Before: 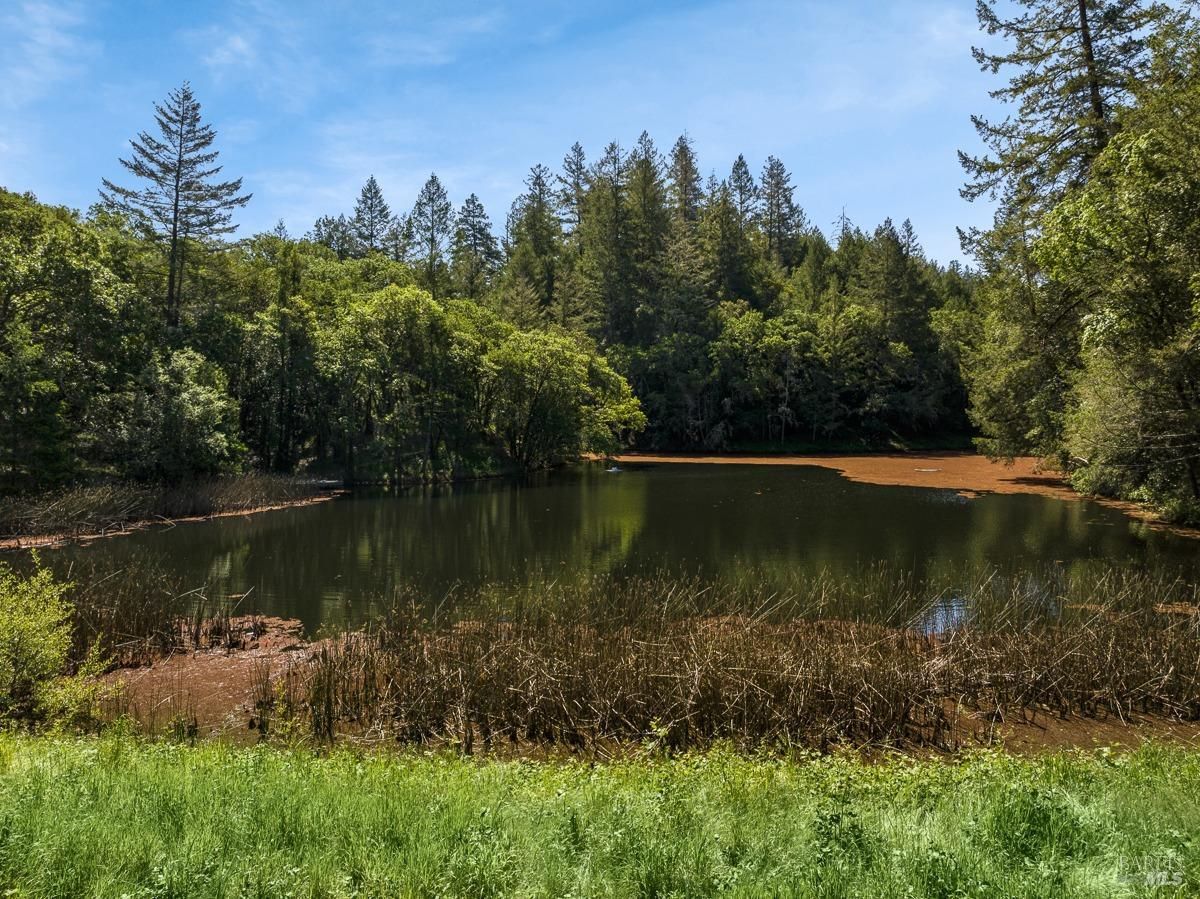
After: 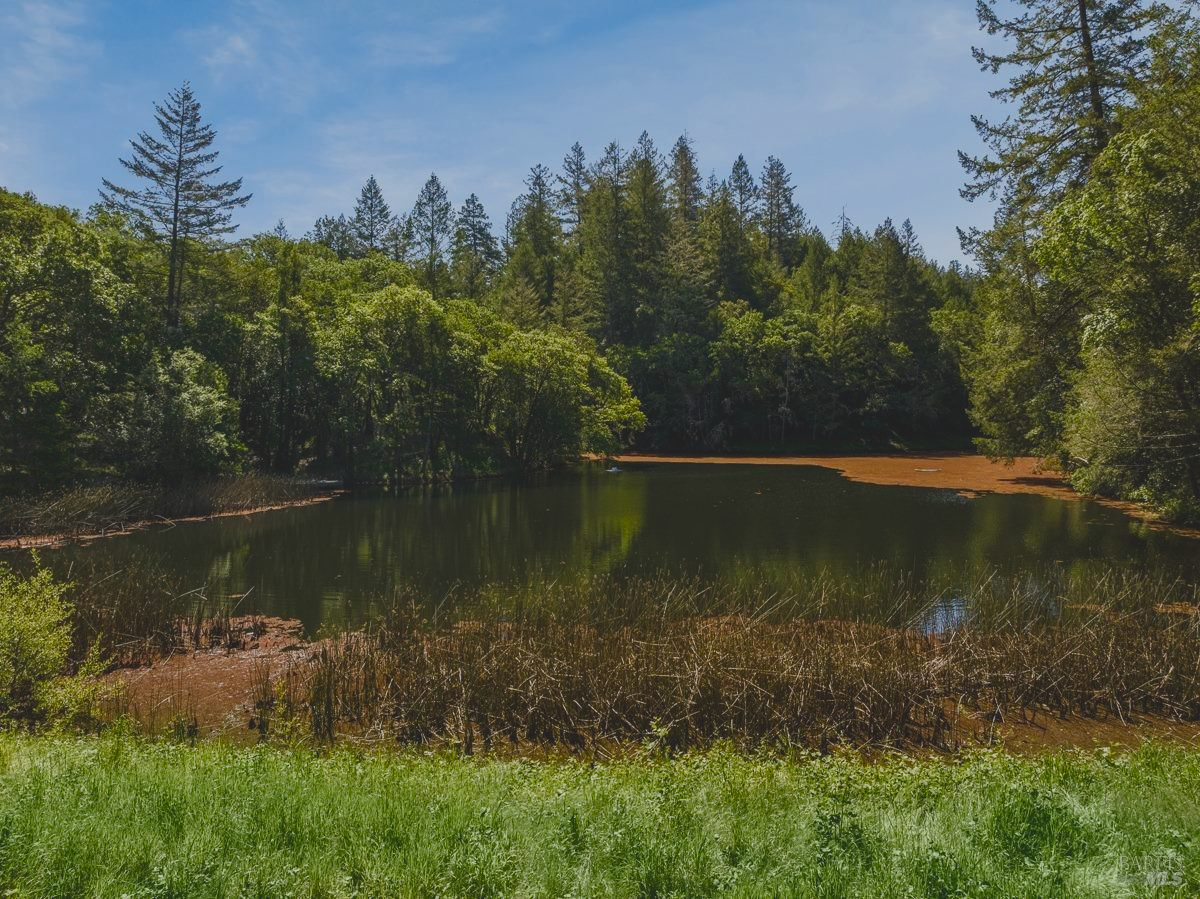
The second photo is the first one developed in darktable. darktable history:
exposure: black level correction -0.015, exposure -0.529 EV, compensate exposure bias true, compensate highlight preservation false
color balance rgb: linear chroma grading › global chroma 3.638%, perceptual saturation grading › global saturation 20%, perceptual saturation grading › highlights -49.272%, perceptual saturation grading › shadows 24.192%, contrast -10.341%
